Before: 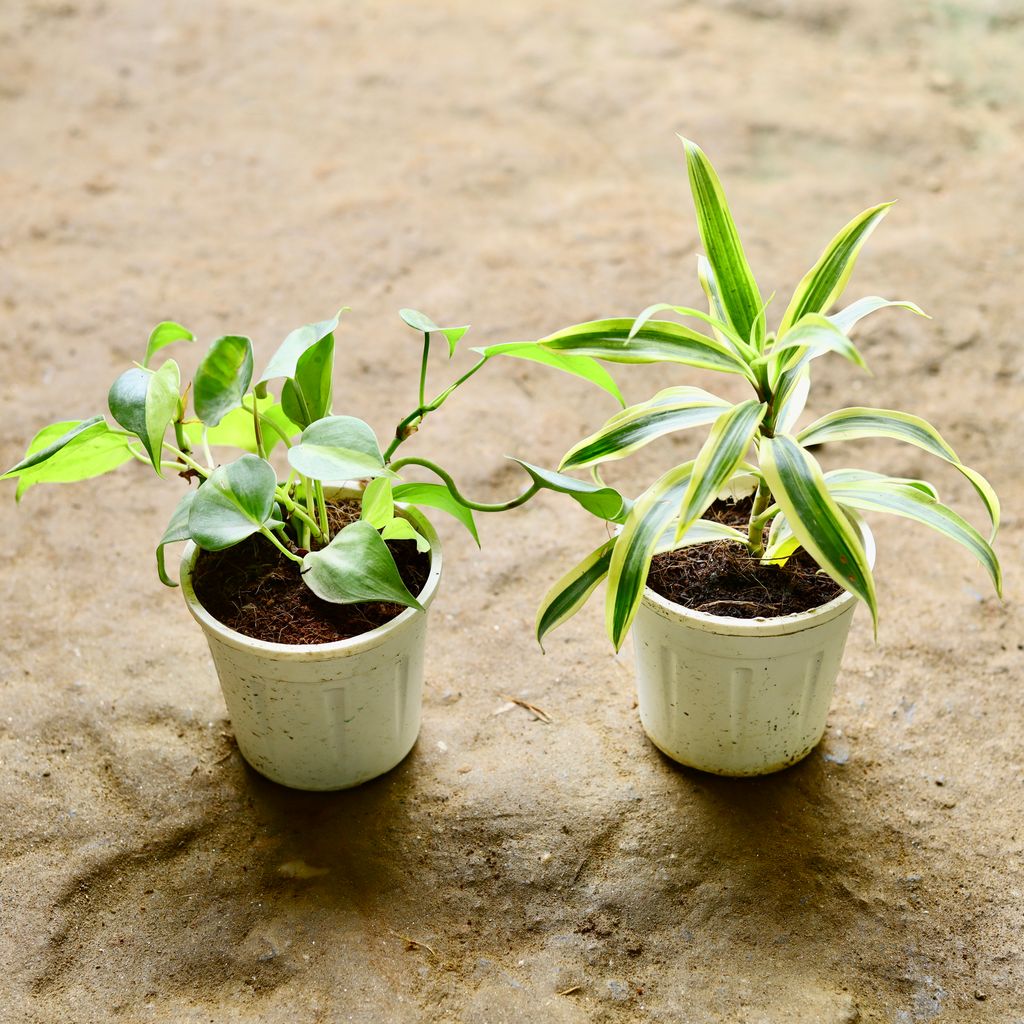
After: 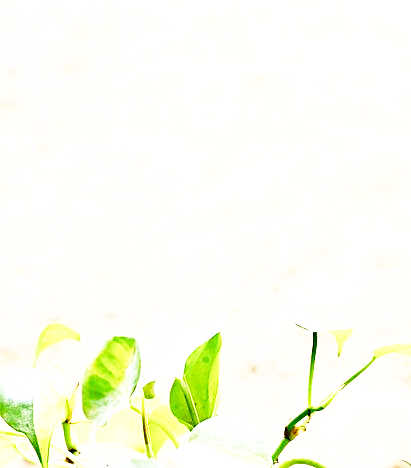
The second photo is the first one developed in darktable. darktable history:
exposure: black level correction 0, exposure 0.701 EV, compensate exposure bias true, compensate highlight preservation false
base curve: curves: ch0 [(0, 0) (0.012, 0.01) (0.073, 0.168) (0.31, 0.711) (0.645, 0.957) (1, 1)], preserve colors none
crop and rotate: left 11.028%, top 0.05%, right 48.795%, bottom 54.217%
sharpen: on, module defaults
